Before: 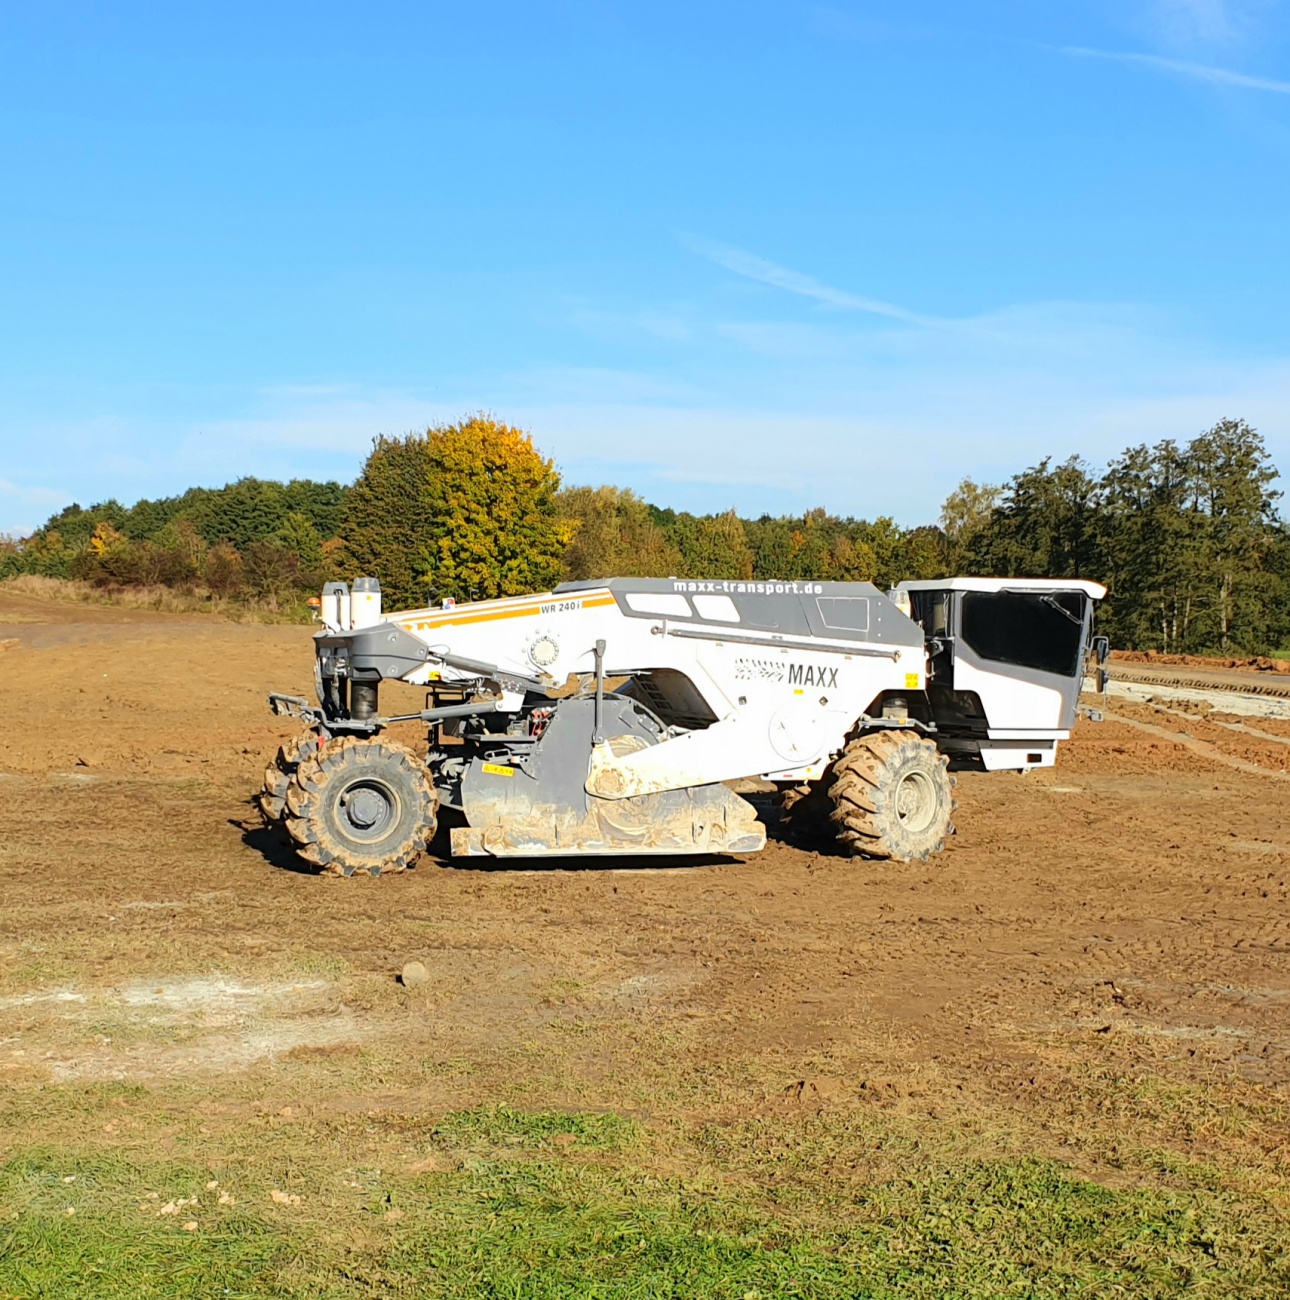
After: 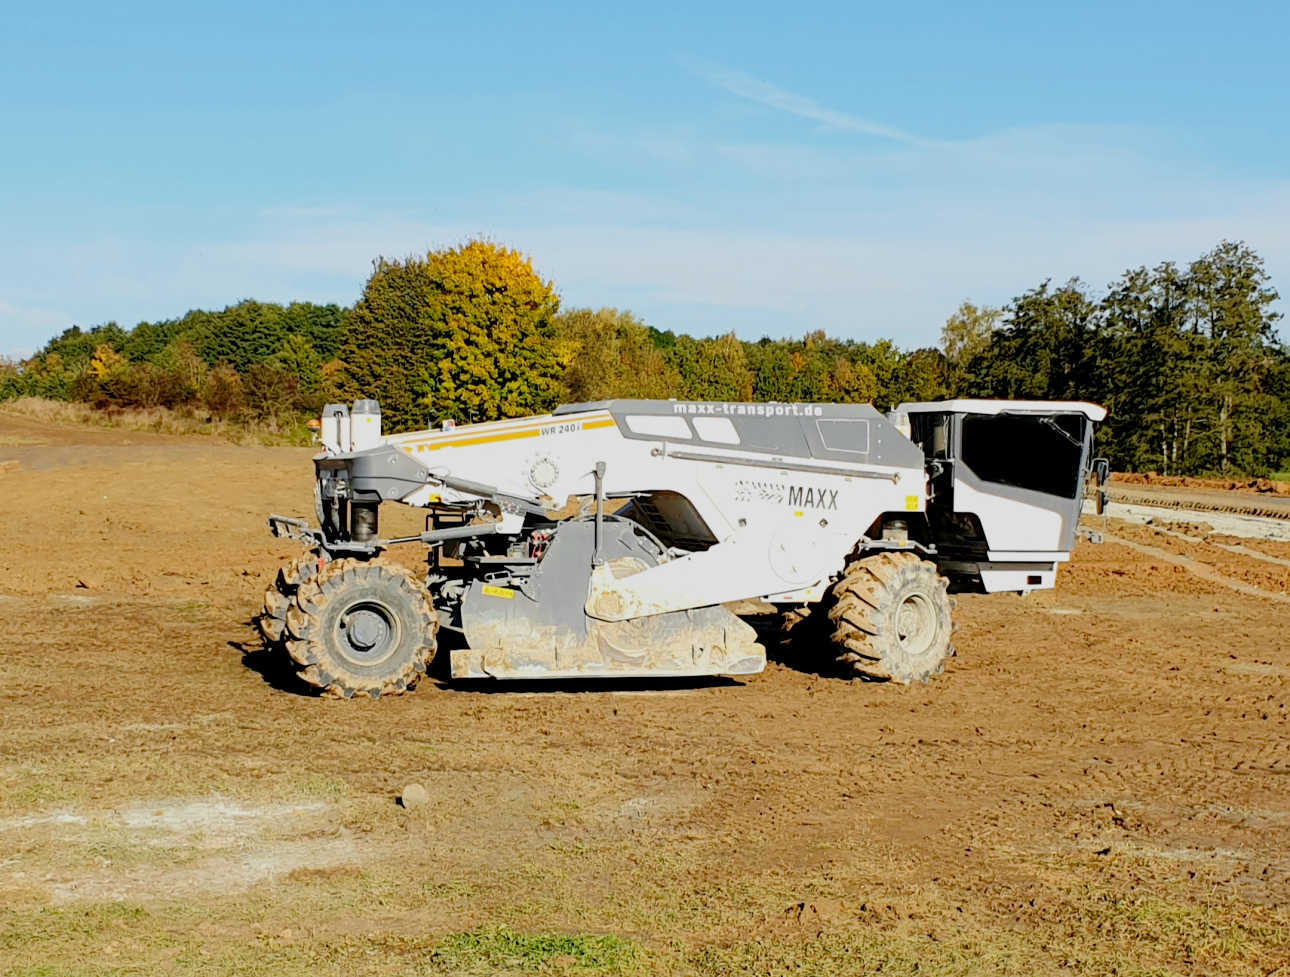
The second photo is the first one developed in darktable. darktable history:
crop: top 13.702%, bottom 11.136%
filmic rgb: black relative exposure -7.77 EV, white relative exposure 4.37 EV, target black luminance 0%, hardness 3.76, latitude 50.52%, contrast 1.063, highlights saturation mix 9.82%, shadows ↔ highlights balance -0.249%, preserve chrominance no, color science v3 (2019), use custom middle-gray values true
